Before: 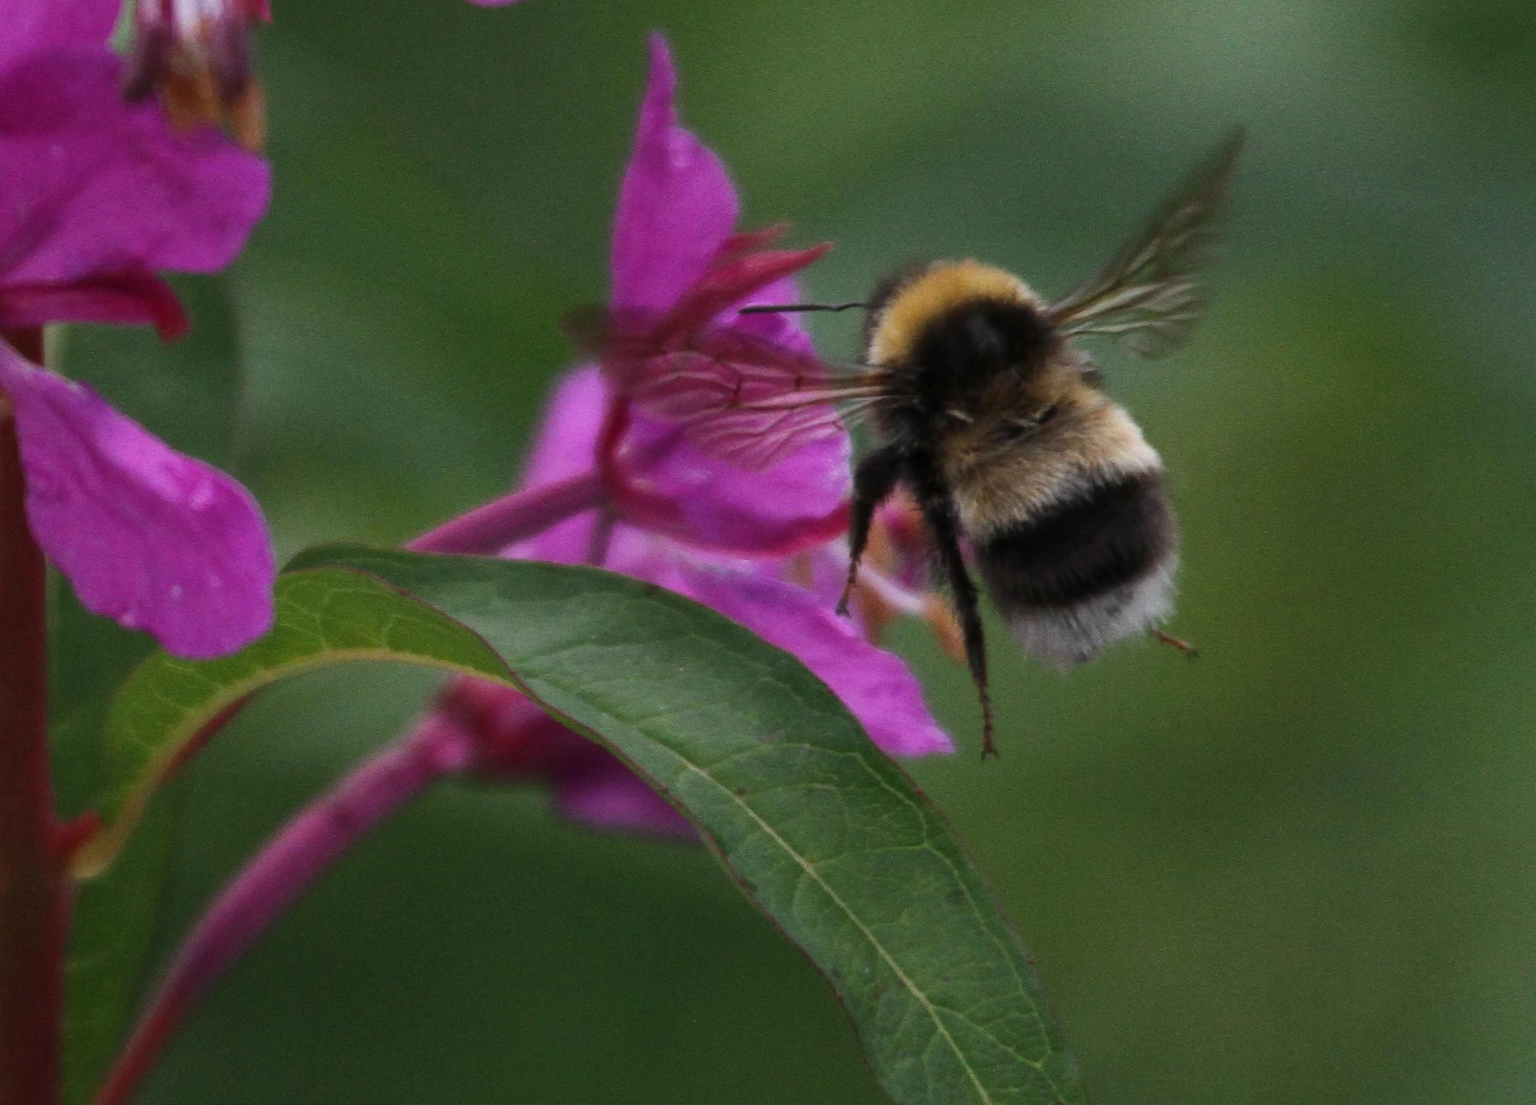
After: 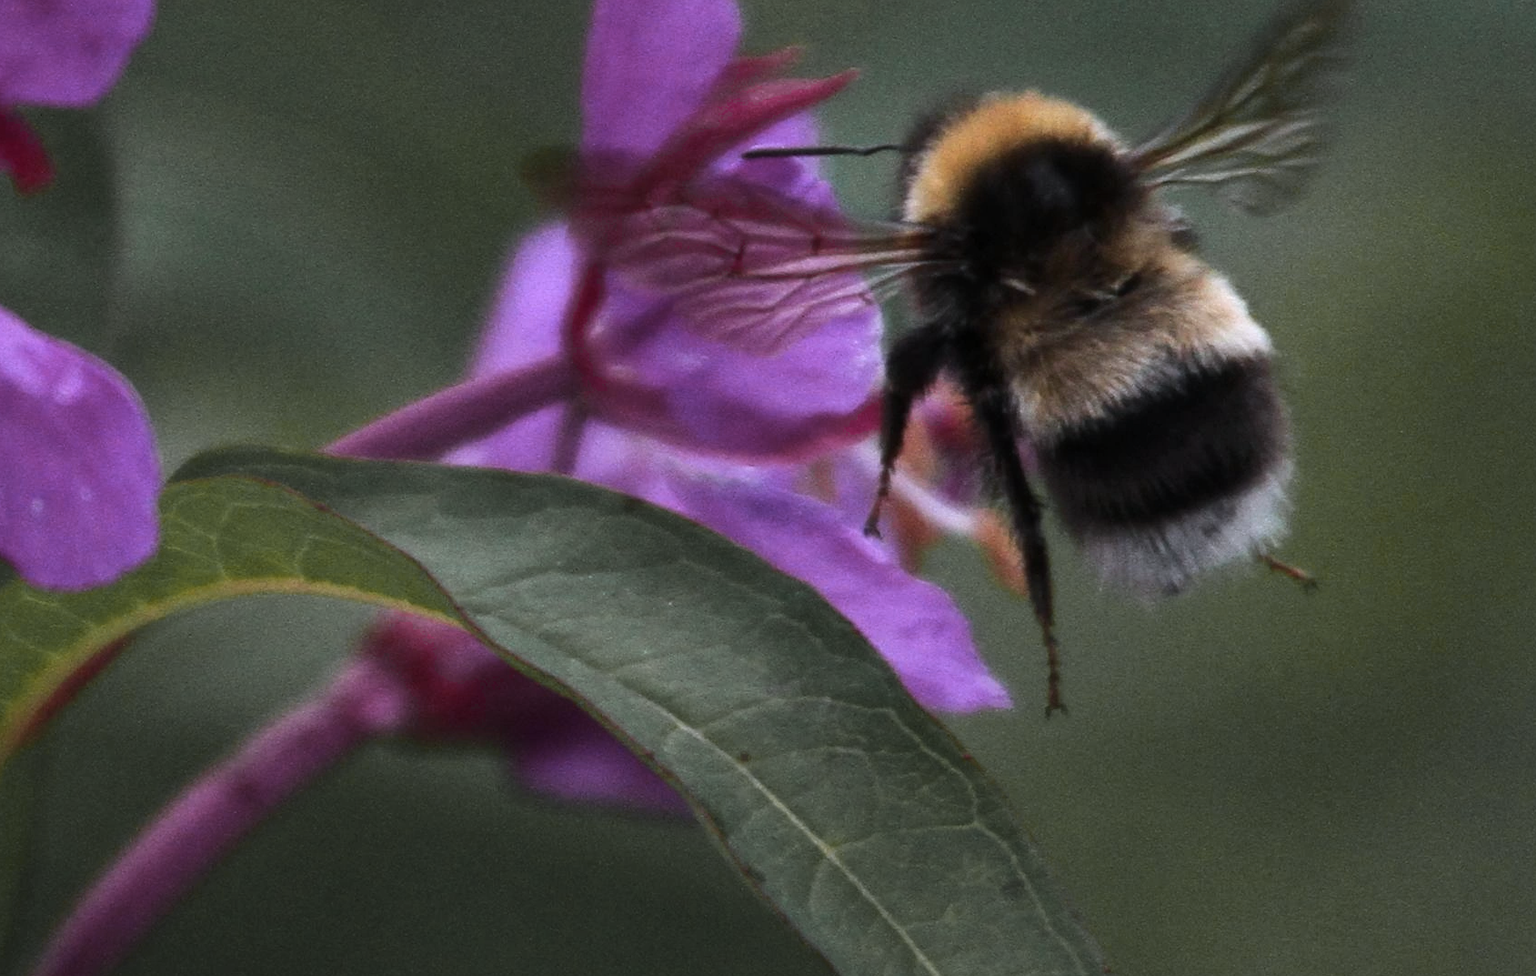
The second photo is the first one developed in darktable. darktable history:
color calibration: illuminant as shot in camera, x 0.358, y 0.373, temperature 4628.91 K
crop: left 9.57%, top 17.004%, right 10.565%, bottom 12.377%
tone equalizer: -8 EV -0.406 EV, -7 EV -0.354 EV, -6 EV -0.347 EV, -5 EV -0.227 EV, -3 EV 0.191 EV, -2 EV 0.361 EV, -1 EV 0.415 EV, +0 EV 0.43 EV, edges refinement/feathering 500, mask exposure compensation -1.57 EV, preserve details no
color zones: curves: ch1 [(0.29, 0.492) (0.373, 0.185) (0.509, 0.481)]; ch2 [(0.25, 0.462) (0.749, 0.457)]
